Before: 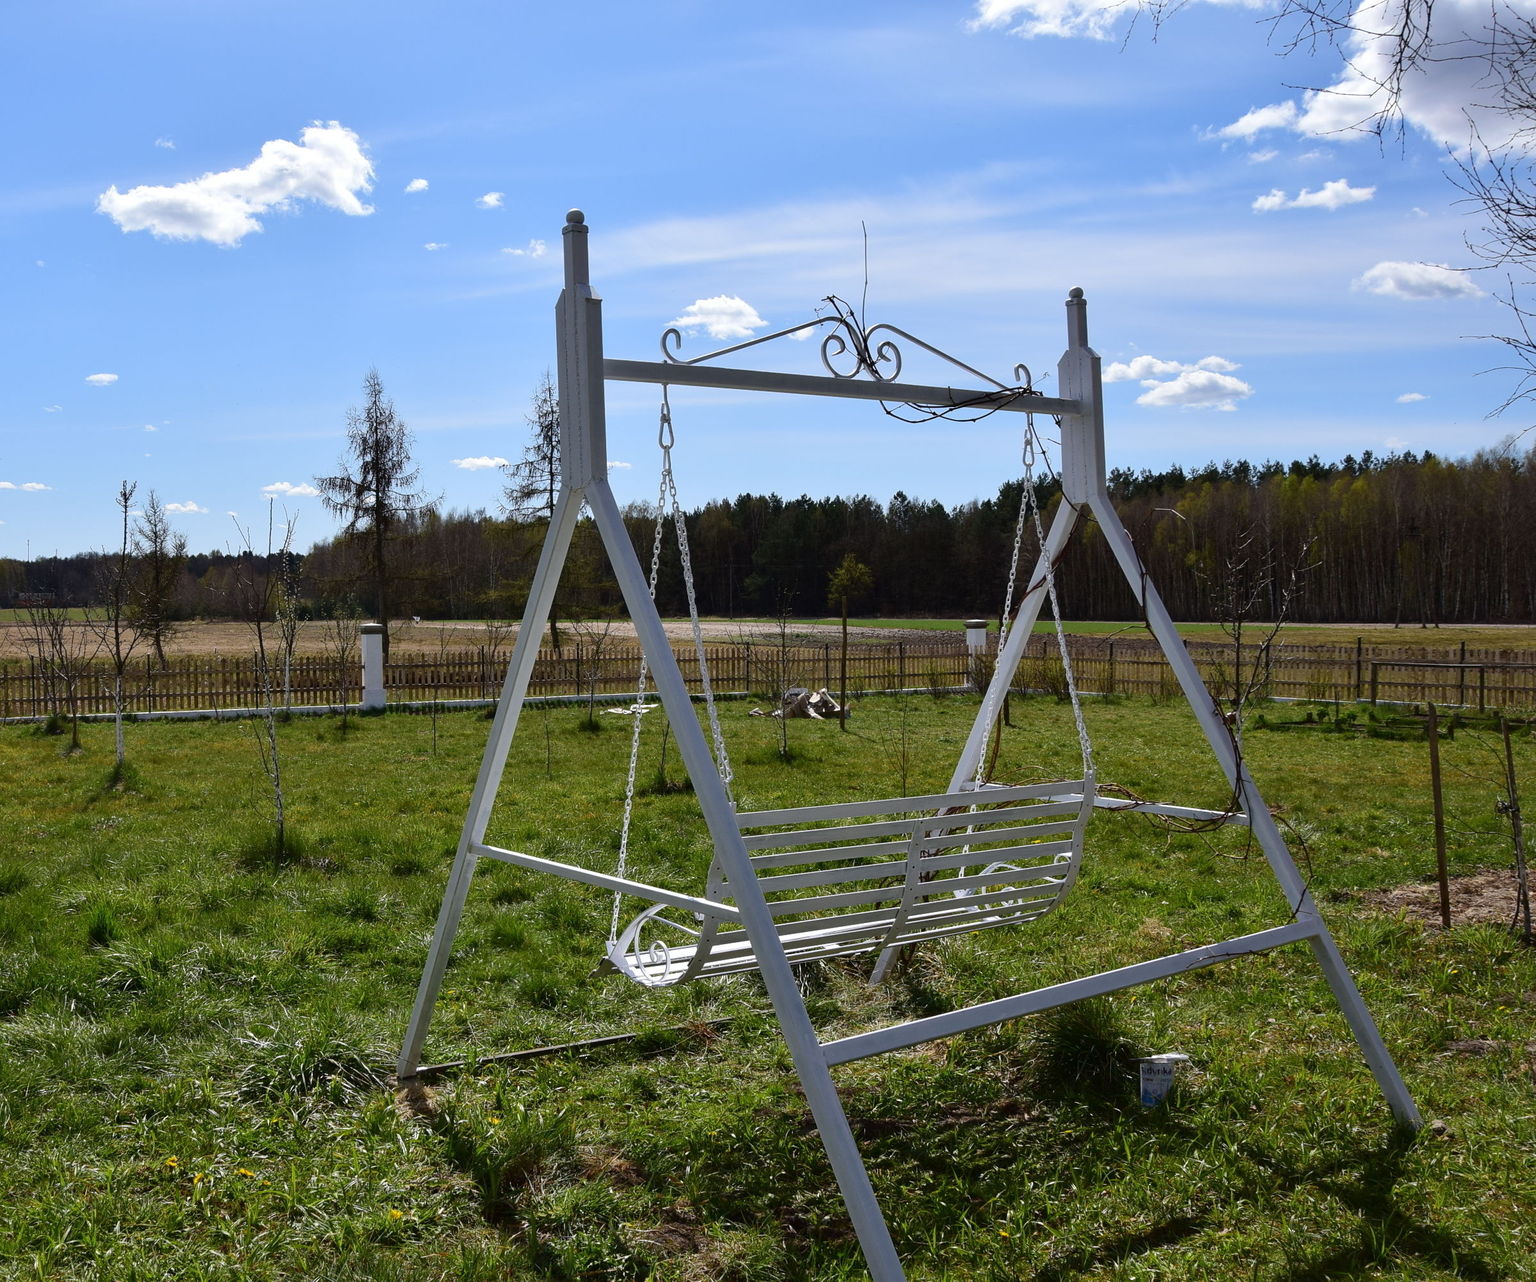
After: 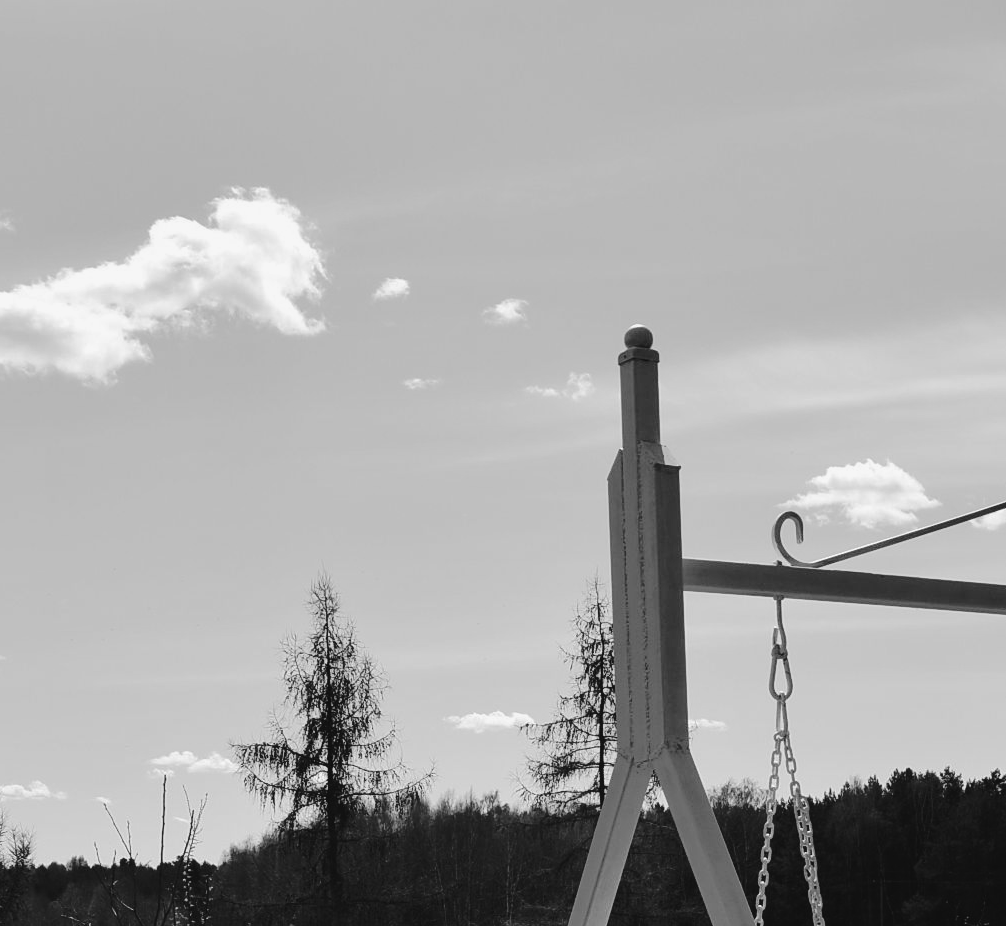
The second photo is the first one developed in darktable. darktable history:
tone curve: curves: ch0 [(0, 0.032) (0.094, 0.08) (0.265, 0.208) (0.41, 0.417) (0.498, 0.496) (0.638, 0.673) (0.845, 0.828) (0.994, 0.964)]; ch1 [(0, 0) (0.161, 0.092) (0.37, 0.302) (0.417, 0.434) (0.492, 0.502) (0.576, 0.589) (0.644, 0.638) (0.725, 0.765) (1, 1)]; ch2 [(0, 0) (0.352, 0.403) (0.45, 0.469) (0.521, 0.515) (0.55, 0.528) (0.589, 0.576) (1, 1)], color space Lab, independent channels, preserve colors none
monochrome: on, module defaults
crop and rotate: left 10.817%, top 0.062%, right 47.194%, bottom 53.626%
